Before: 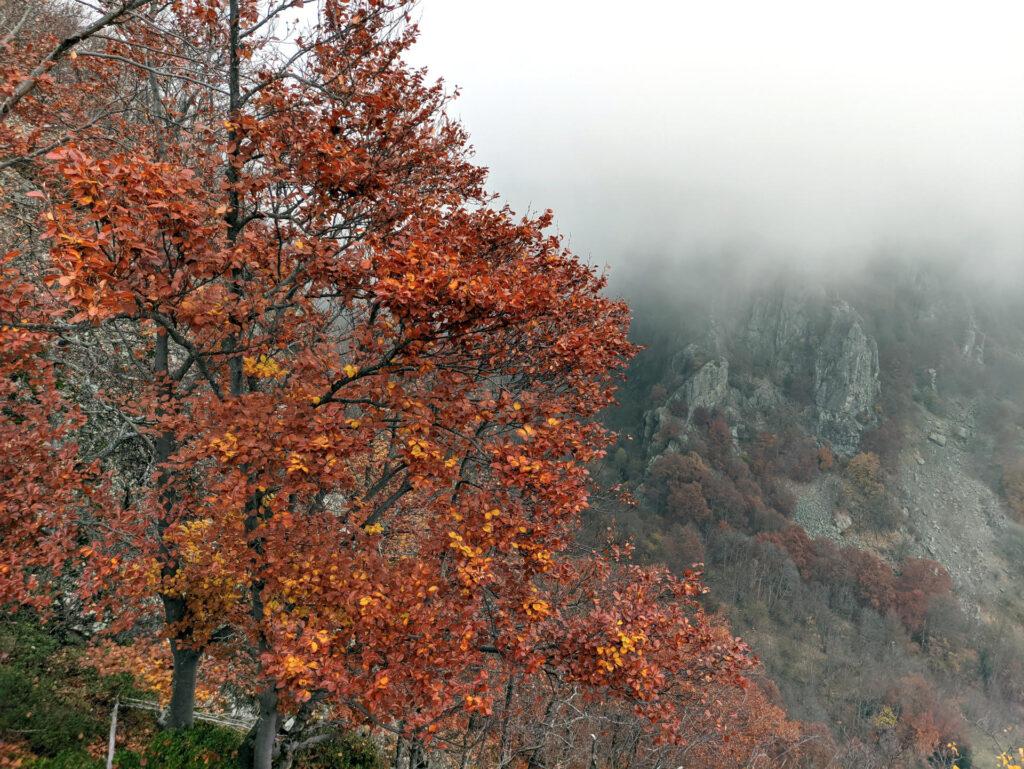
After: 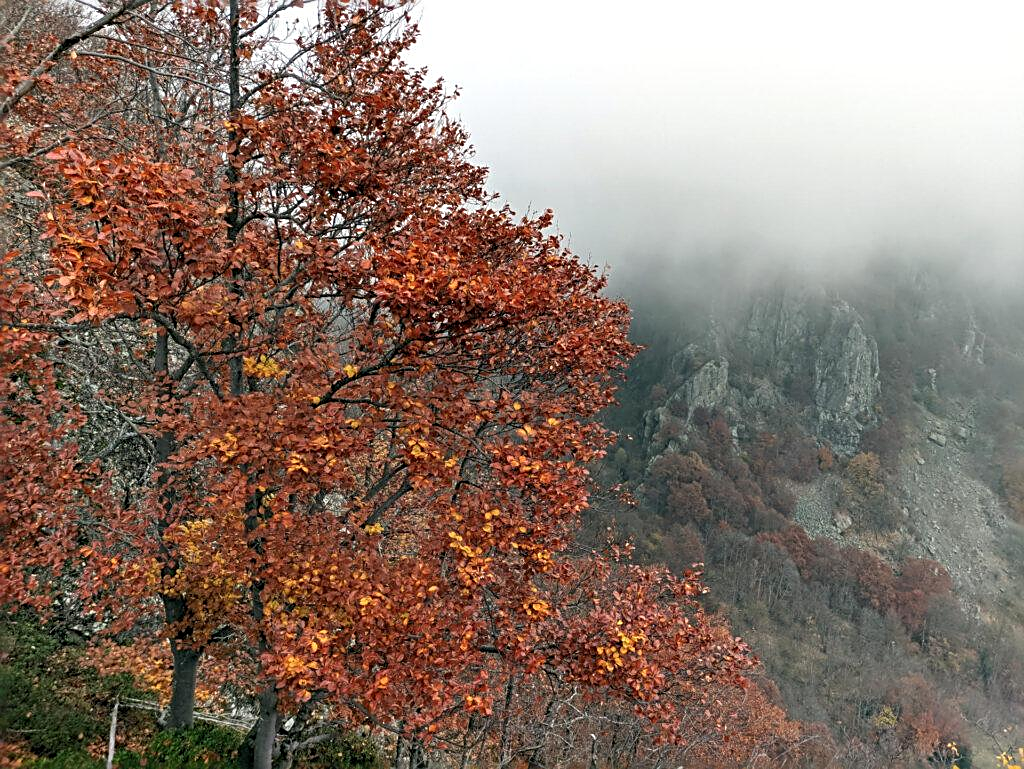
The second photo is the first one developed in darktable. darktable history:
sharpen: radius 2.532, amount 0.62
